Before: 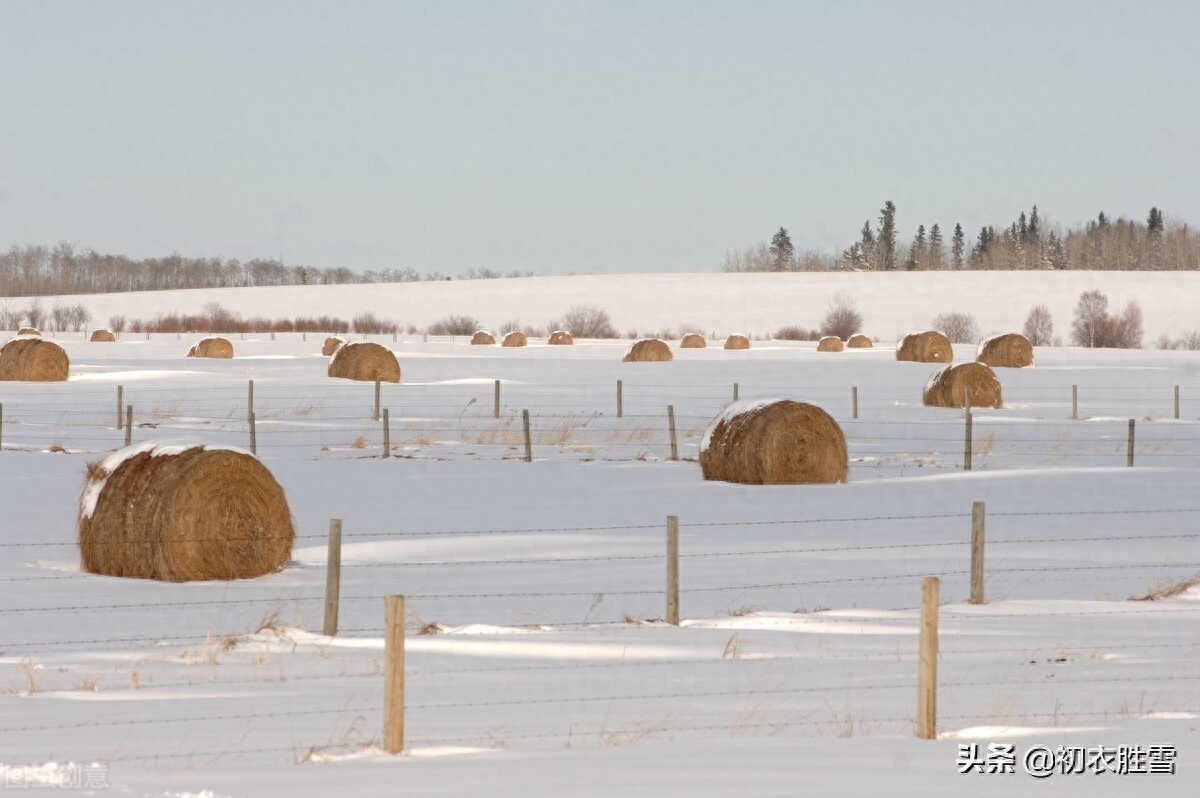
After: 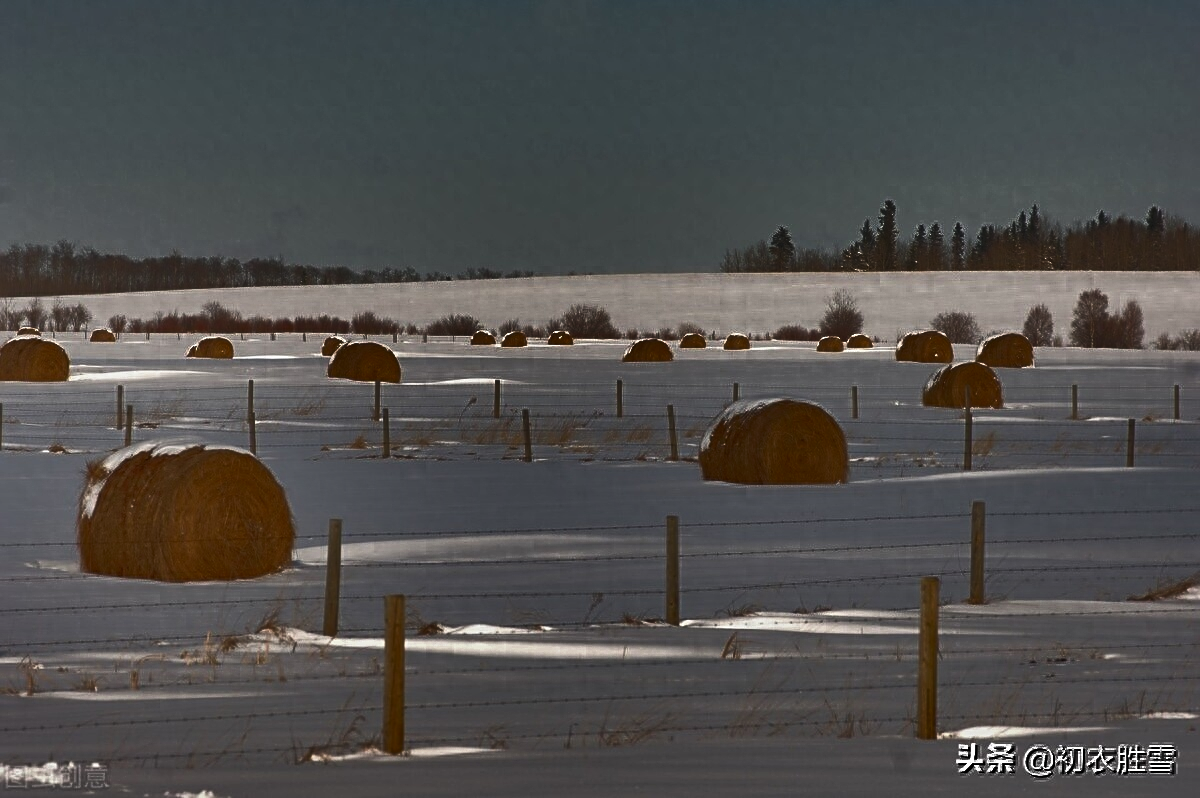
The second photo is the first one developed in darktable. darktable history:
shadows and highlights: radius 124.57, shadows 99.52, white point adjustment -2.85, highlights -99.3, soften with gaussian
tone curve: curves: ch0 [(0, 0) (0.004, 0.008) (0.077, 0.156) (0.169, 0.29) (0.774, 0.774) (1, 1)], color space Lab, independent channels, preserve colors none
sharpen: on, module defaults
